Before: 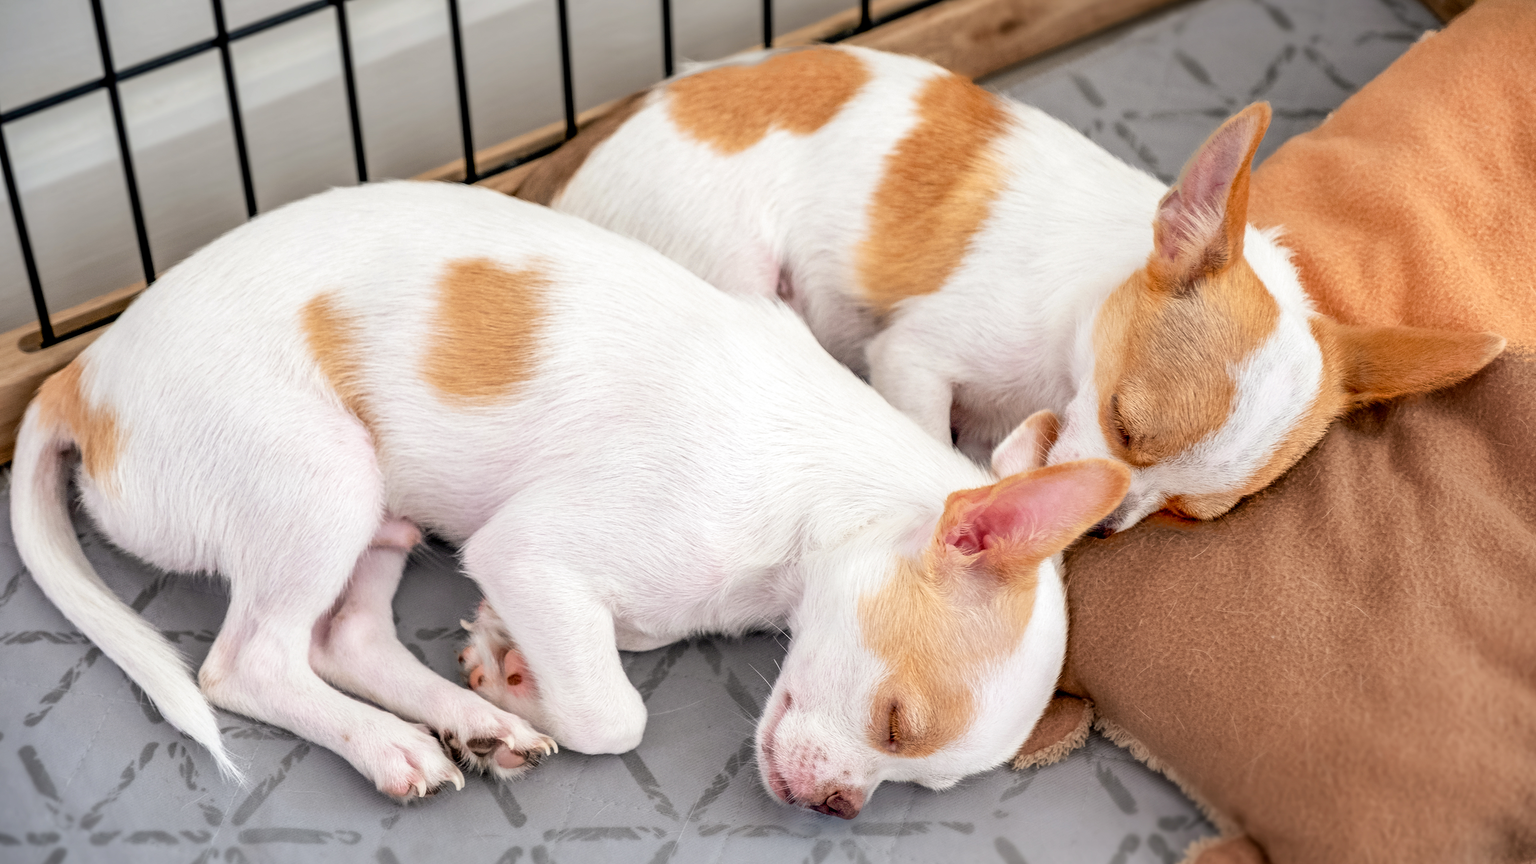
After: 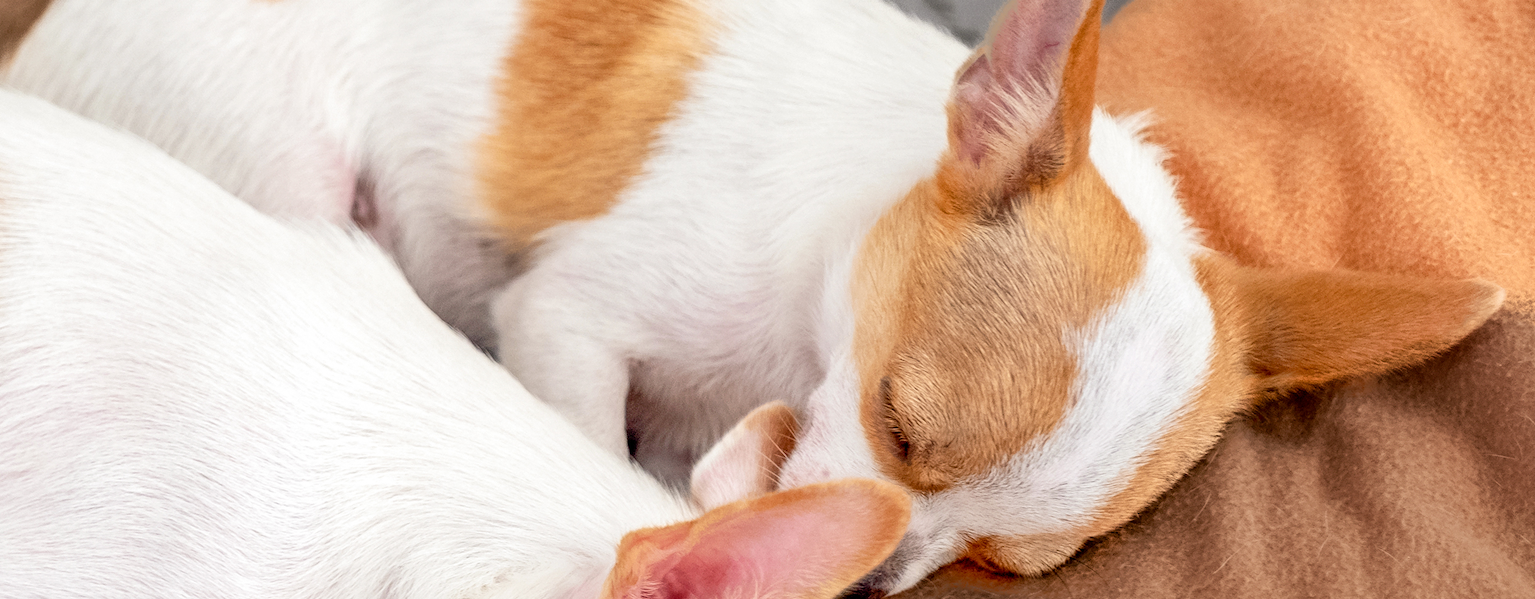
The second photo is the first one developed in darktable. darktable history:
crop: left 36.133%, top 18.082%, right 0.636%, bottom 38.051%
tone equalizer: on, module defaults
